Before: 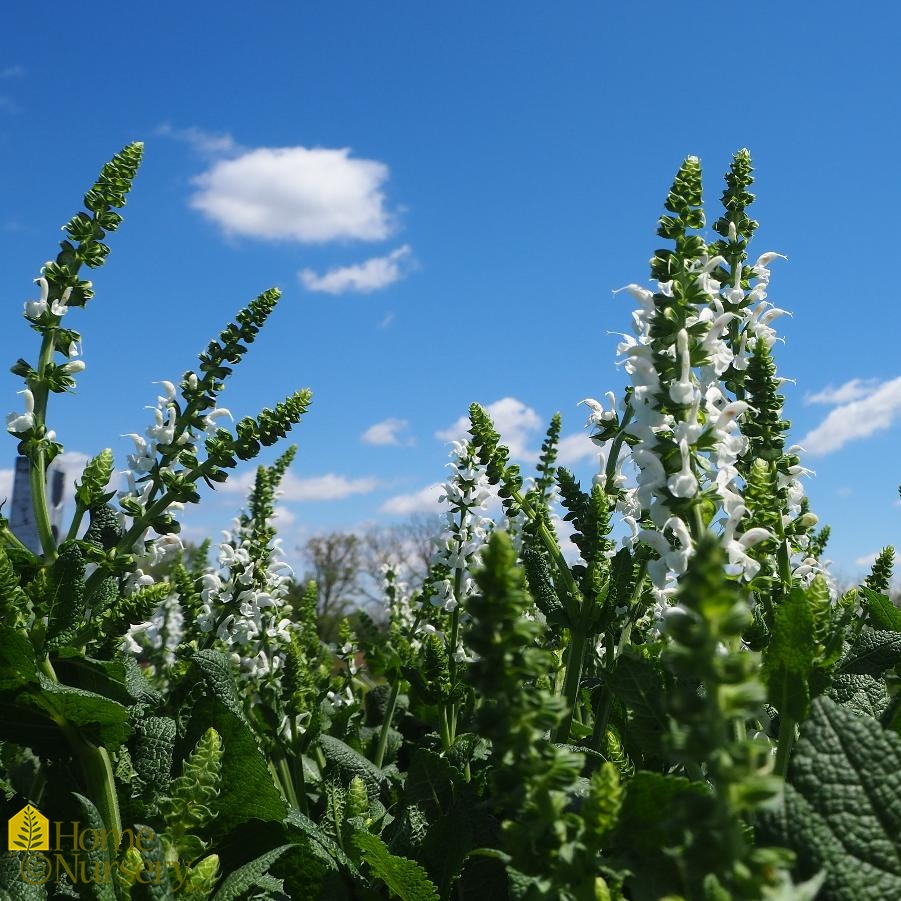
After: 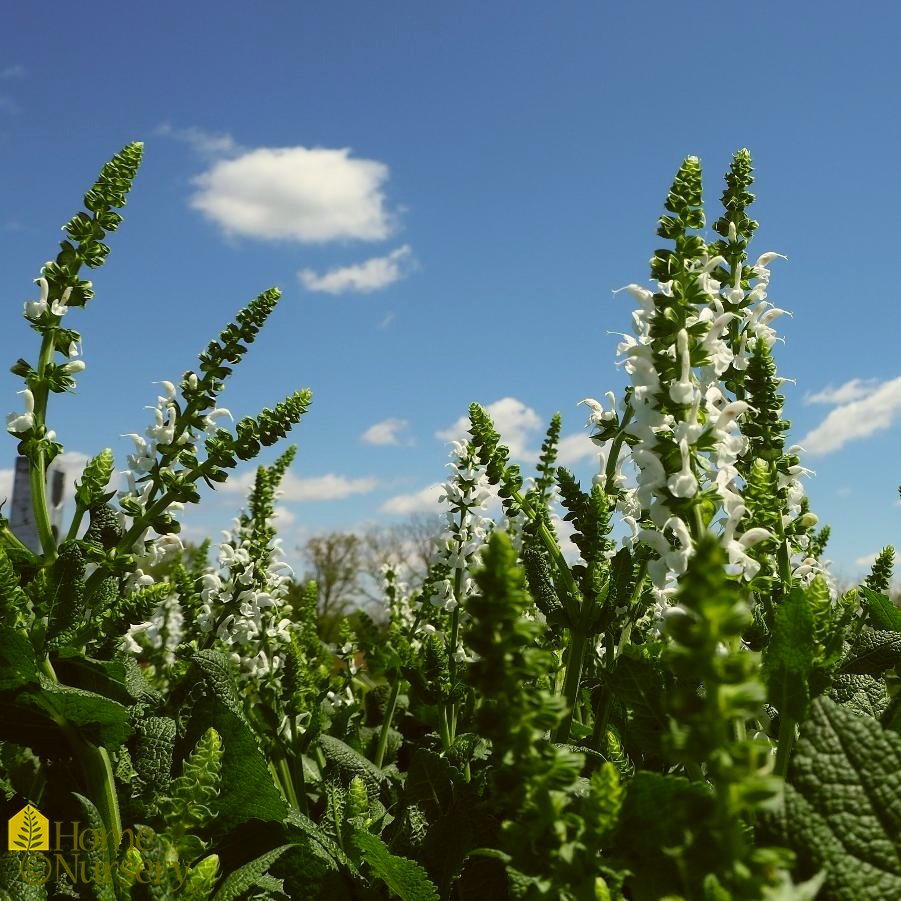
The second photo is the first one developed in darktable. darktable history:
color correction: highlights a* -1.61, highlights b* 10.59, shadows a* 0.411, shadows b* 18.64
